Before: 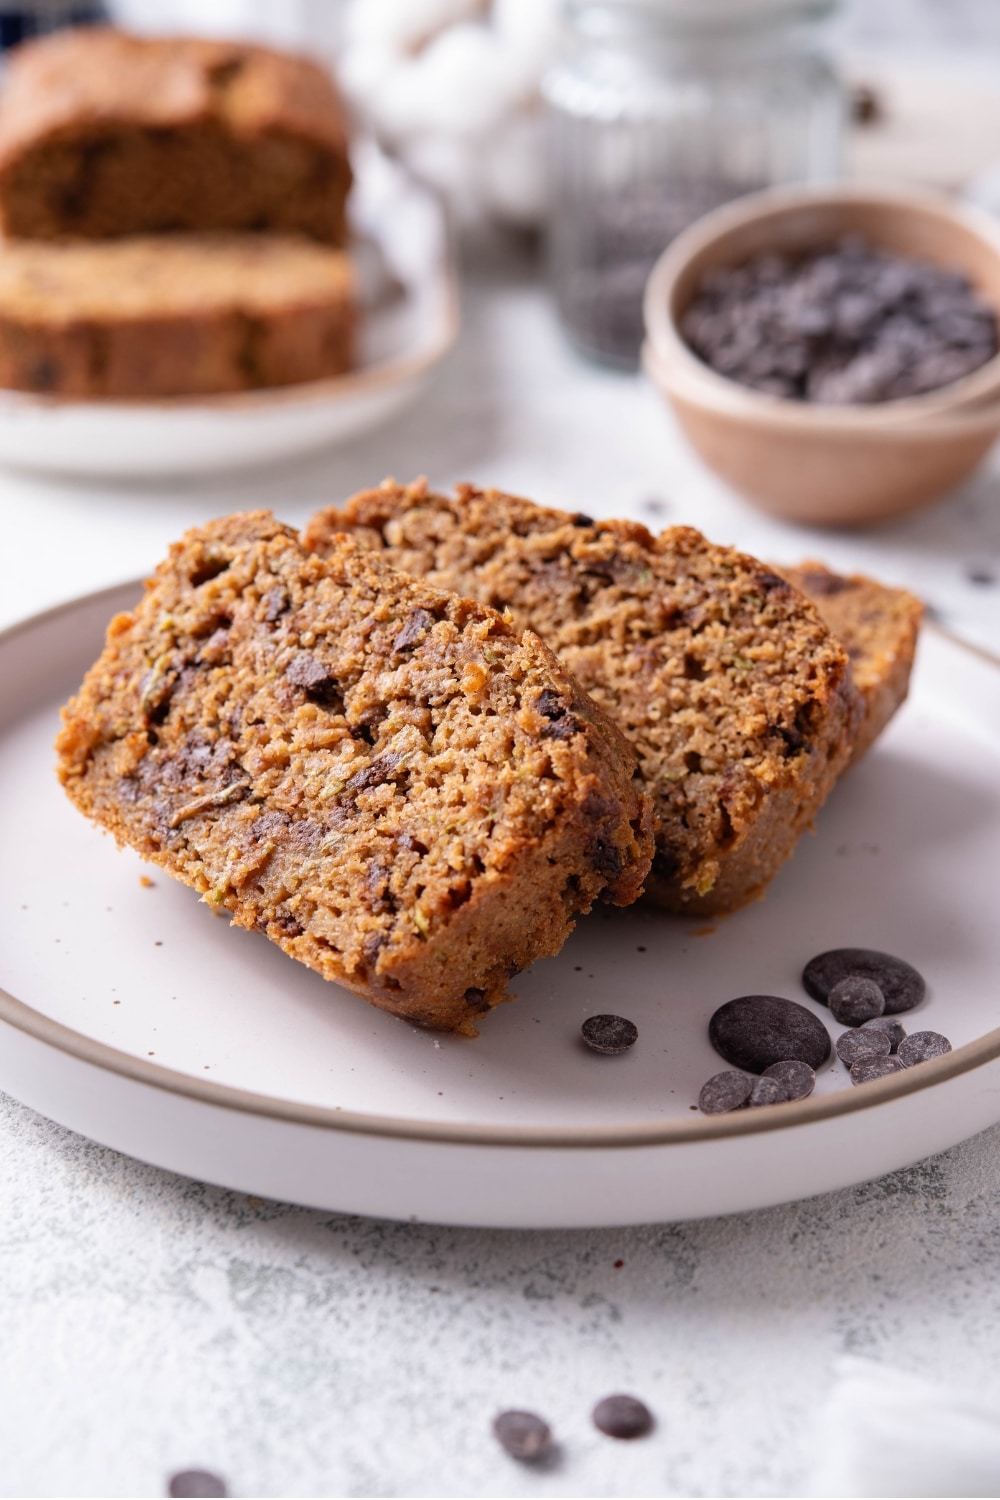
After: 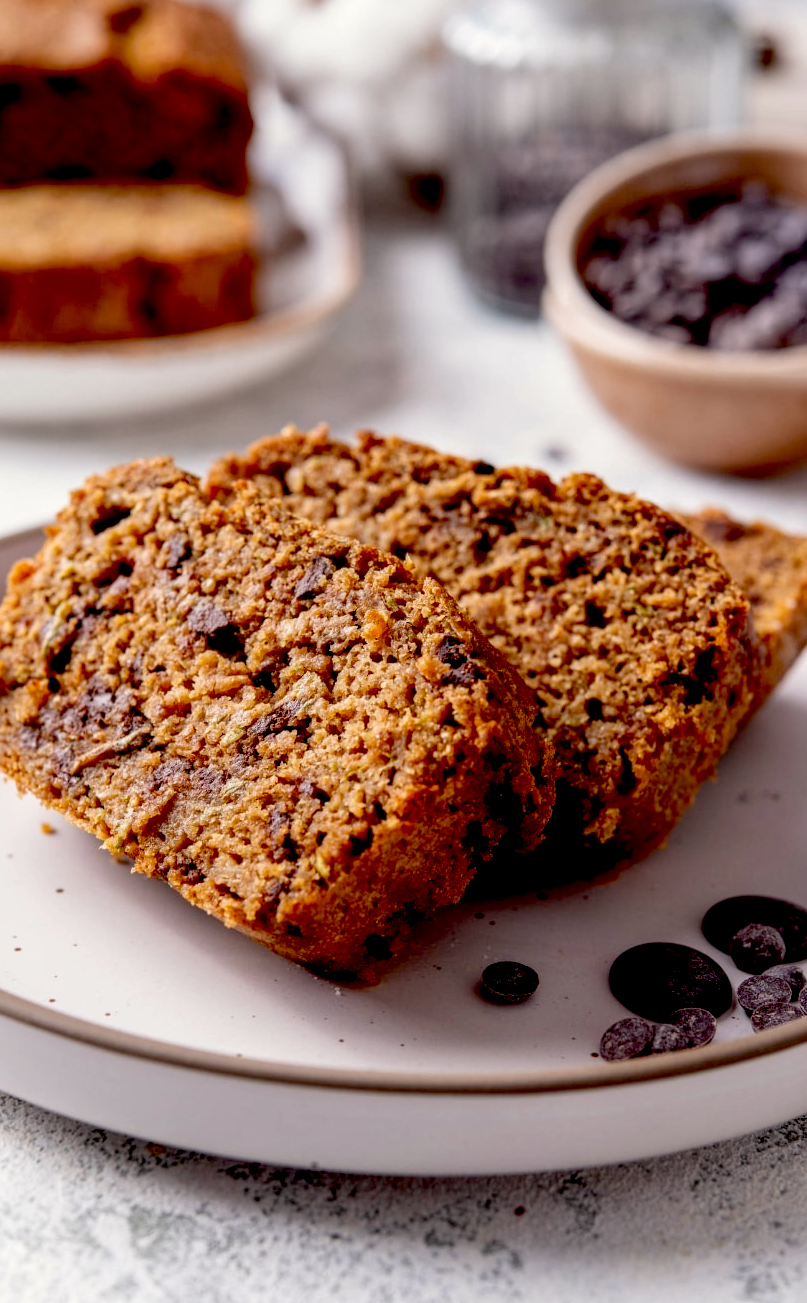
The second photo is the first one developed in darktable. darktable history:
color correction: highlights b* 2.94
exposure: black level correction 0.055, exposure -0.03 EV, compensate highlight preservation false
crop: left 9.971%, top 3.583%, right 9.303%, bottom 9.533%
local contrast: on, module defaults
tone equalizer: on, module defaults
